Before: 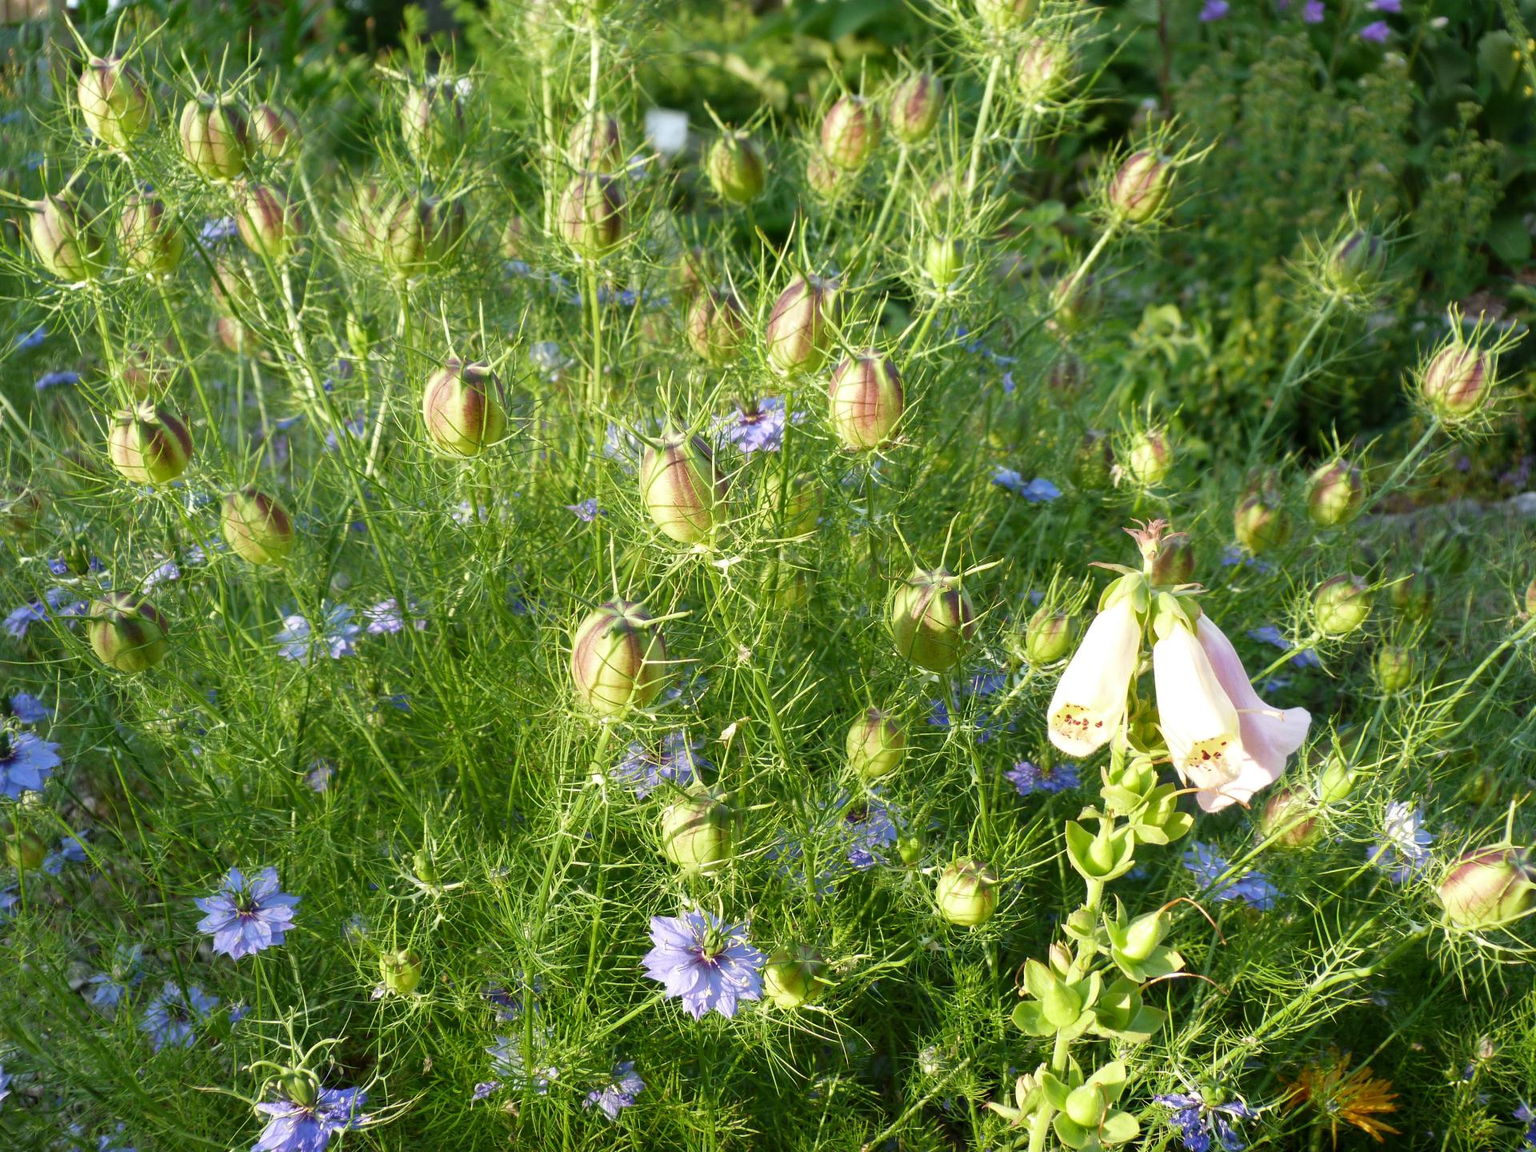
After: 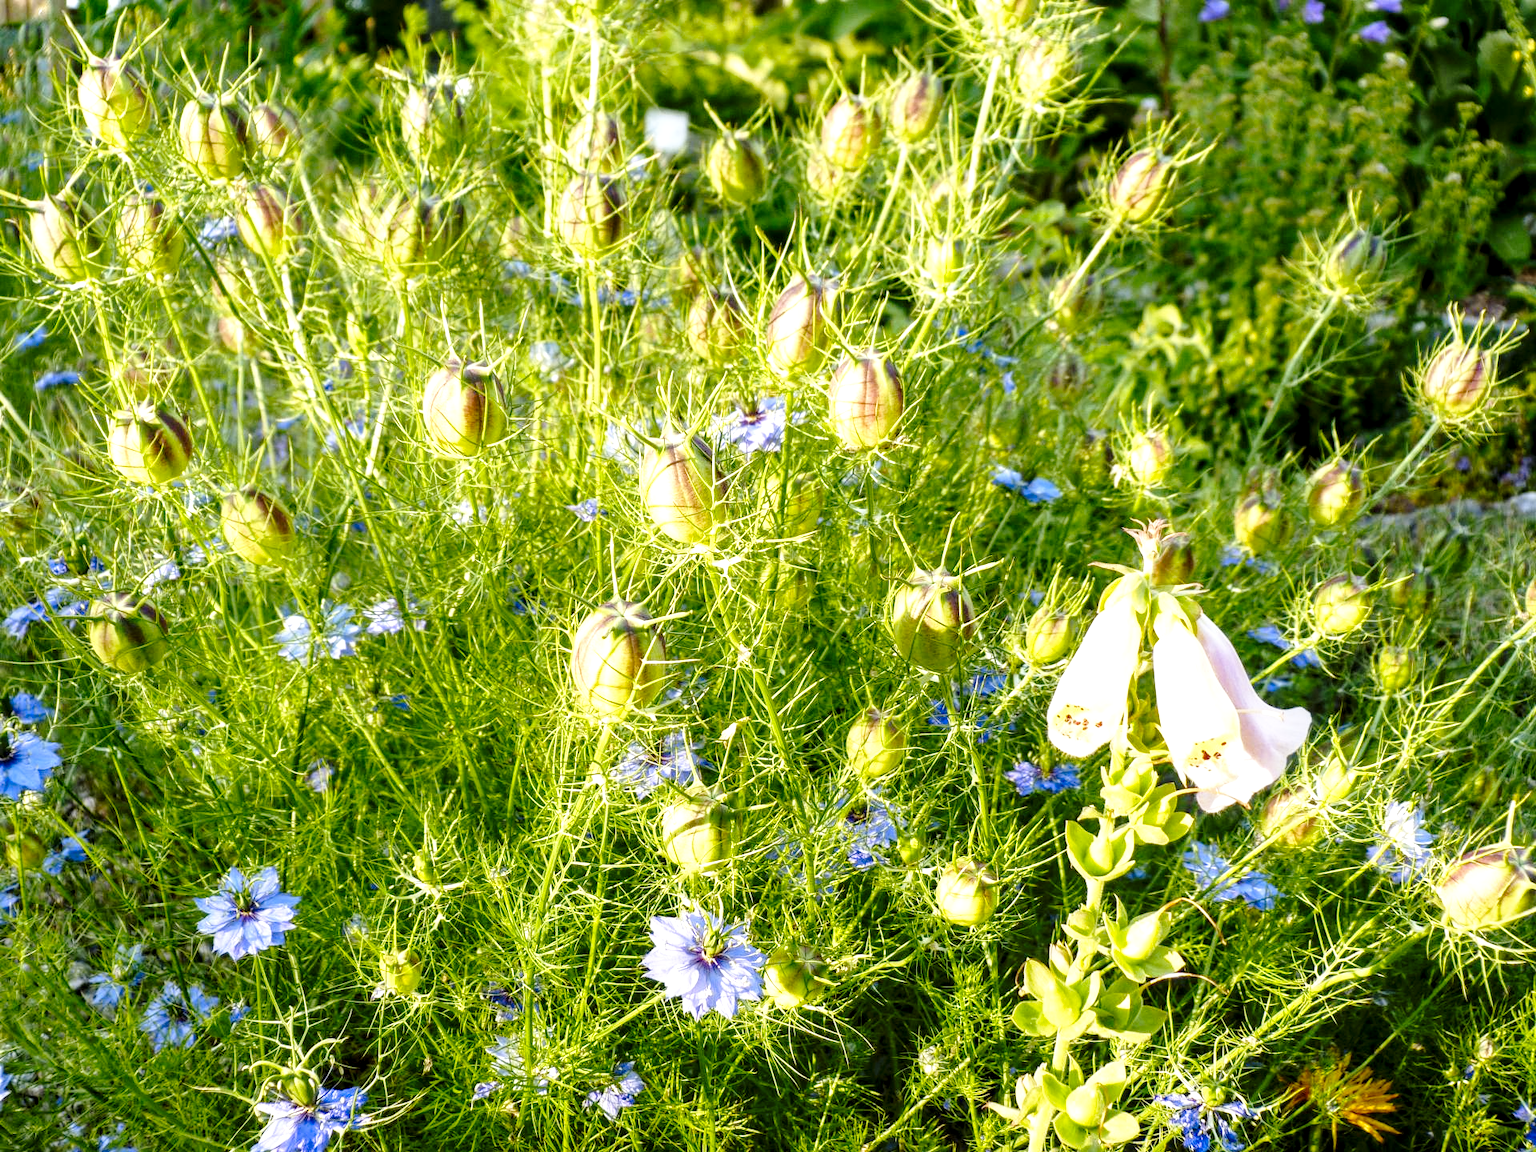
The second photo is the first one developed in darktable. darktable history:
base curve: curves: ch0 [(0, 0) (0.028, 0.03) (0.121, 0.232) (0.46, 0.748) (0.859, 0.968) (1, 1)], preserve colors none
local contrast: detail 142%
color contrast: green-magenta contrast 0.85, blue-yellow contrast 1.25, unbound 0
